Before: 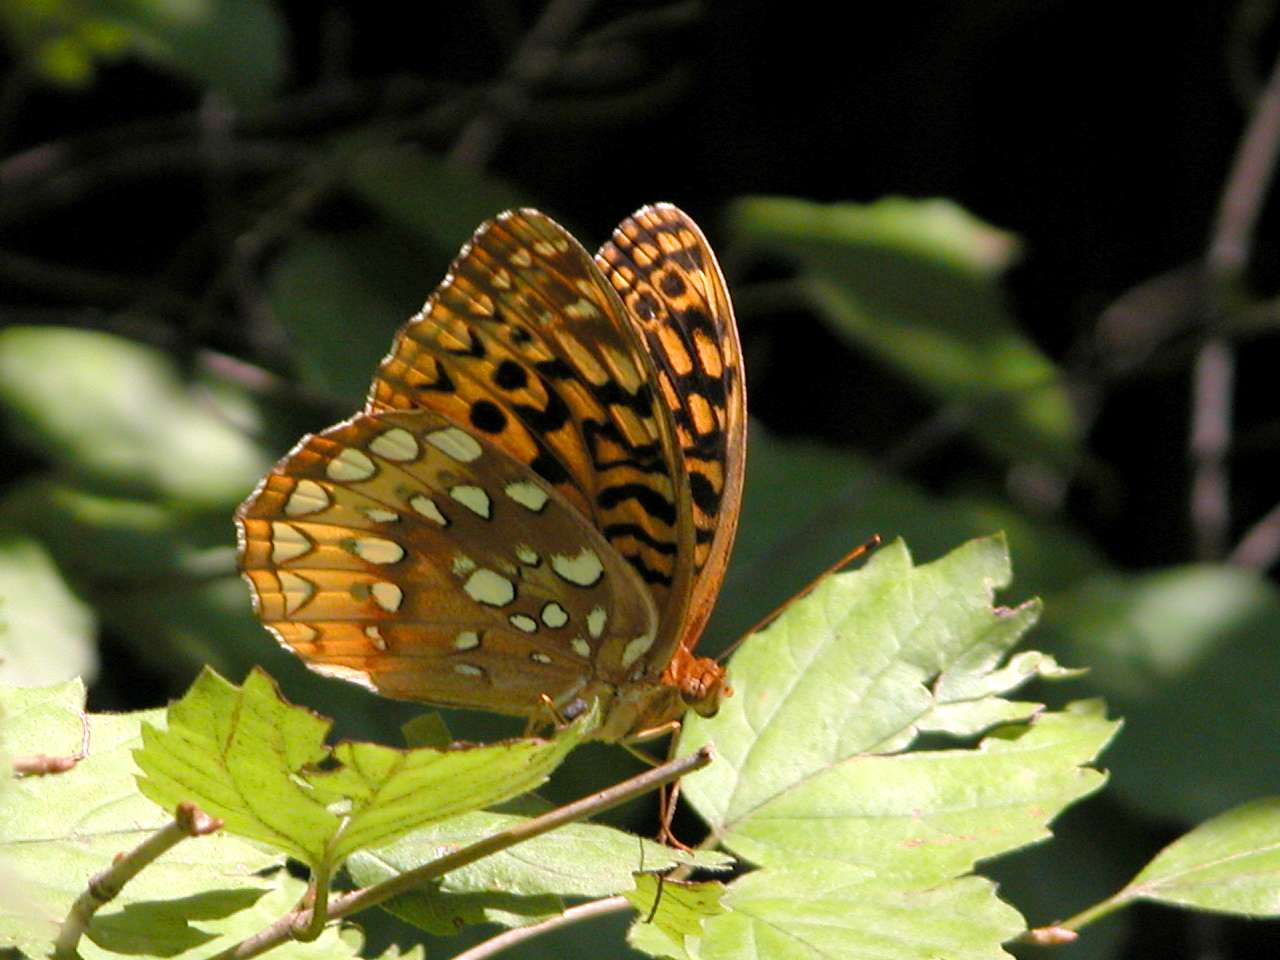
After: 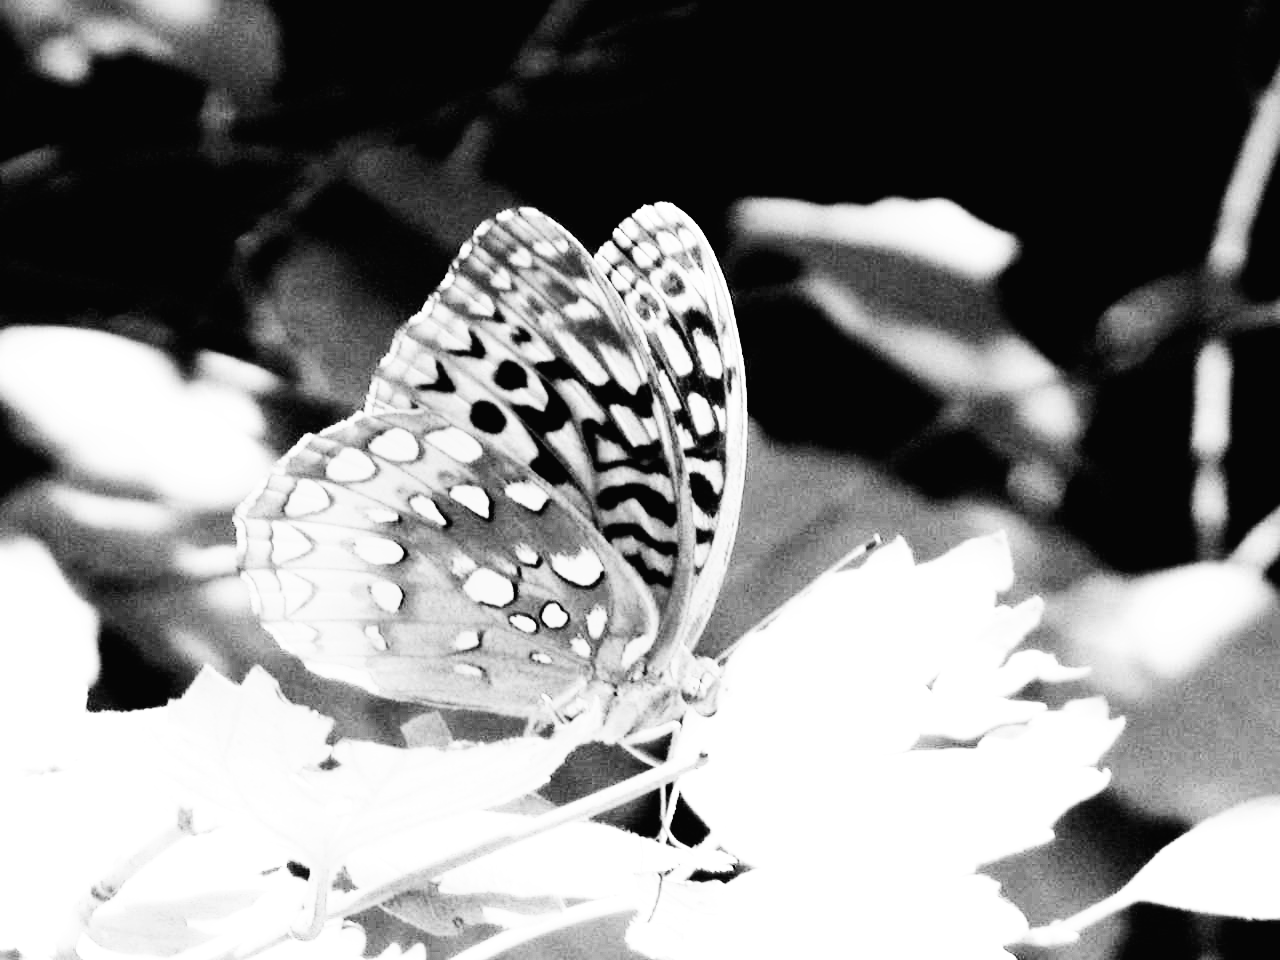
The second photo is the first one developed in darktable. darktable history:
tone equalizer: -8 EV -0.75 EV, -7 EV -0.7 EV, -6 EV -0.6 EV, -5 EV -0.4 EV, -3 EV 0.4 EV, -2 EV 0.6 EV, -1 EV 0.7 EV, +0 EV 0.75 EV, edges refinement/feathering 500, mask exposure compensation -1.57 EV, preserve details no
monochrome: on, module defaults
tone curve: curves: ch0 [(0, 0.013) (0.054, 0.018) (0.205, 0.197) (0.289, 0.309) (0.382, 0.437) (0.475, 0.552) (0.666, 0.743) (0.791, 0.85) (1, 0.998)]; ch1 [(0, 0) (0.394, 0.338) (0.449, 0.404) (0.499, 0.498) (0.526, 0.528) (0.543, 0.564) (0.589, 0.633) (0.66, 0.687) (0.783, 0.804) (1, 1)]; ch2 [(0, 0) (0.304, 0.31) (0.403, 0.399) (0.441, 0.421) (0.474, 0.466) (0.498, 0.496) (0.524, 0.538) (0.555, 0.584) (0.633, 0.665) (0.7, 0.711) (1, 1)], color space Lab, independent channels, preserve colors none
base curve: curves: ch0 [(0, 0.003) (0.001, 0.002) (0.006, 0.004) (0.02, 0.022) (0.048, 0.086) (0.094, 0.234) (0.162, 0.431) (0.258, 0.629) (0.385, 0.8) (0.548, 0.918) (0.751, 0.988) (1, 1)], preserve colors none
exposure: black level correction 0, exposure 0.4 EV, compensate exposure bias true, compensate highlight preservation false
graduated density: hue 238.83°, saturation 50%
